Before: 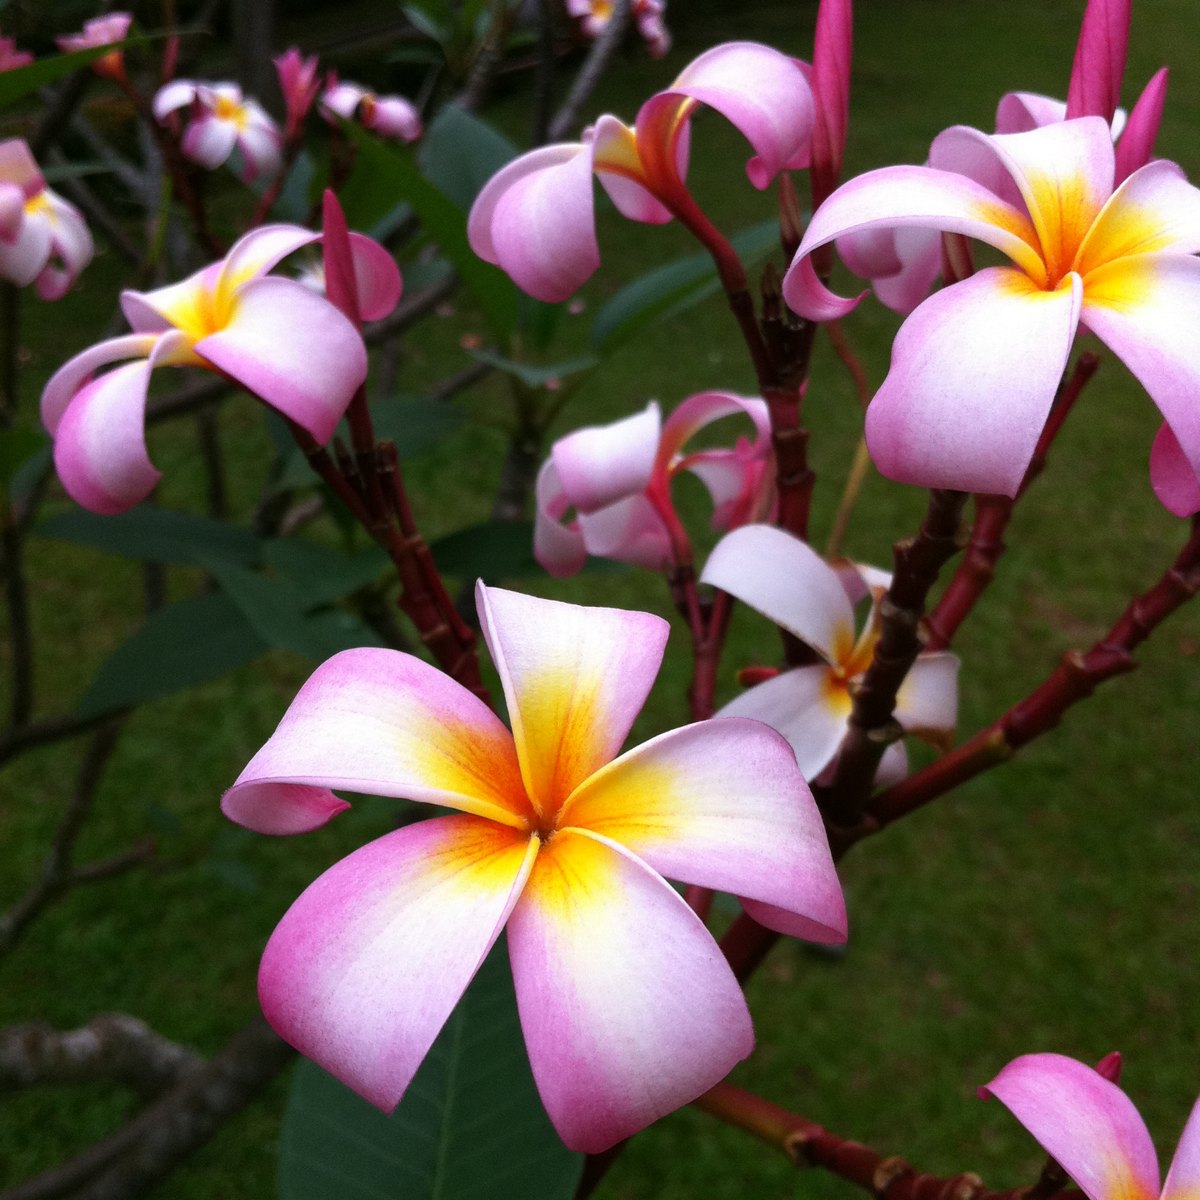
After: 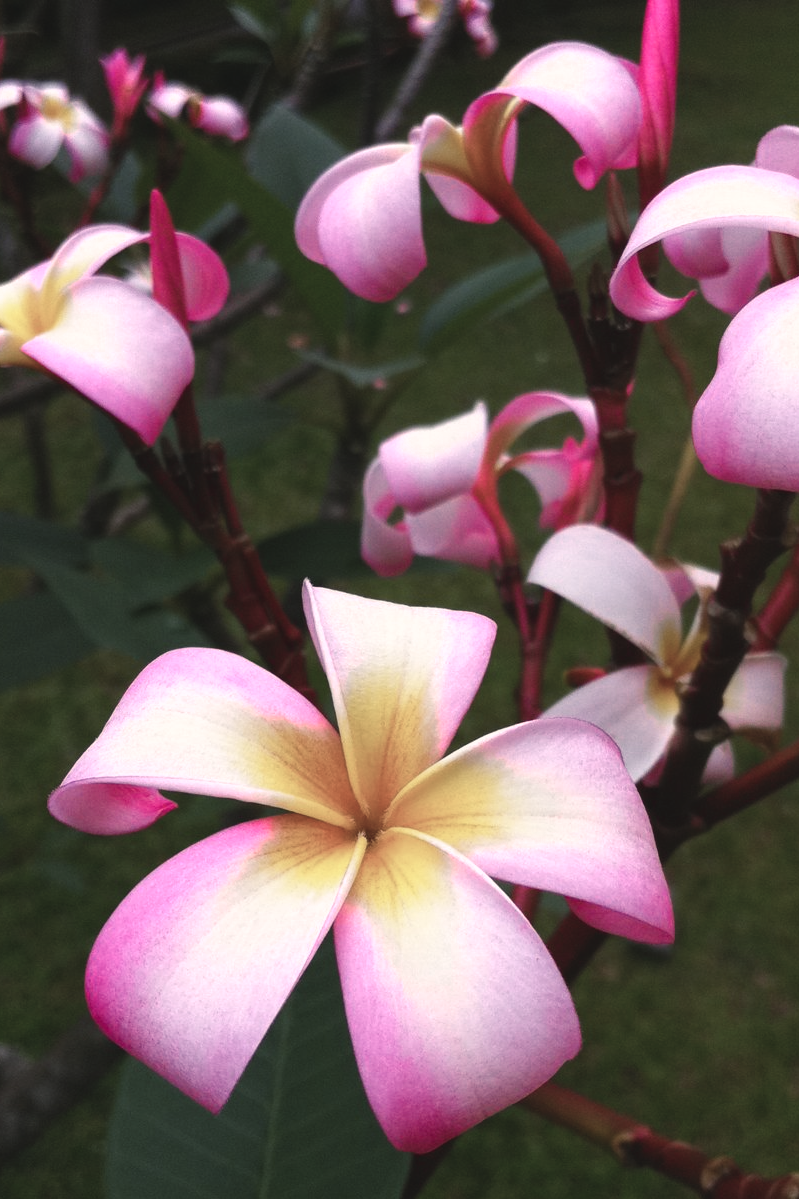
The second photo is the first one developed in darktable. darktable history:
color balance rgb: shadows lift › chroma 2%, shadows lift › hue 247.2°, power › chroma 0.3%, power › hue 25.2°, highlights gain › chroma 3%, highlights gain › hue 60°, global offset › luminance 0.75%, perceptual saturation grading › global saturation 20%, perceptual saturation grading › highlights -20%, perceptual saturation grading › shadows 30%, global vibrance 20%
crop and rotate: left 14.436%, right 18.898%
color zones: curves: ch0 [(0, 0.6) (0.129, 0.508) (0.193, 0.483) (0.429, 0.5) (0.571, 0.5) (0.714, 0.5) (0.857, 0.5) (1, 0.6)]; ch1 [(0, 0.481) (0.112, 0.245) (0.213, 0.223) (0.429, 0.233) (0.571, 0.231) (0.683, 0.242) (0.857, 0.296) (1, 0.481)]
